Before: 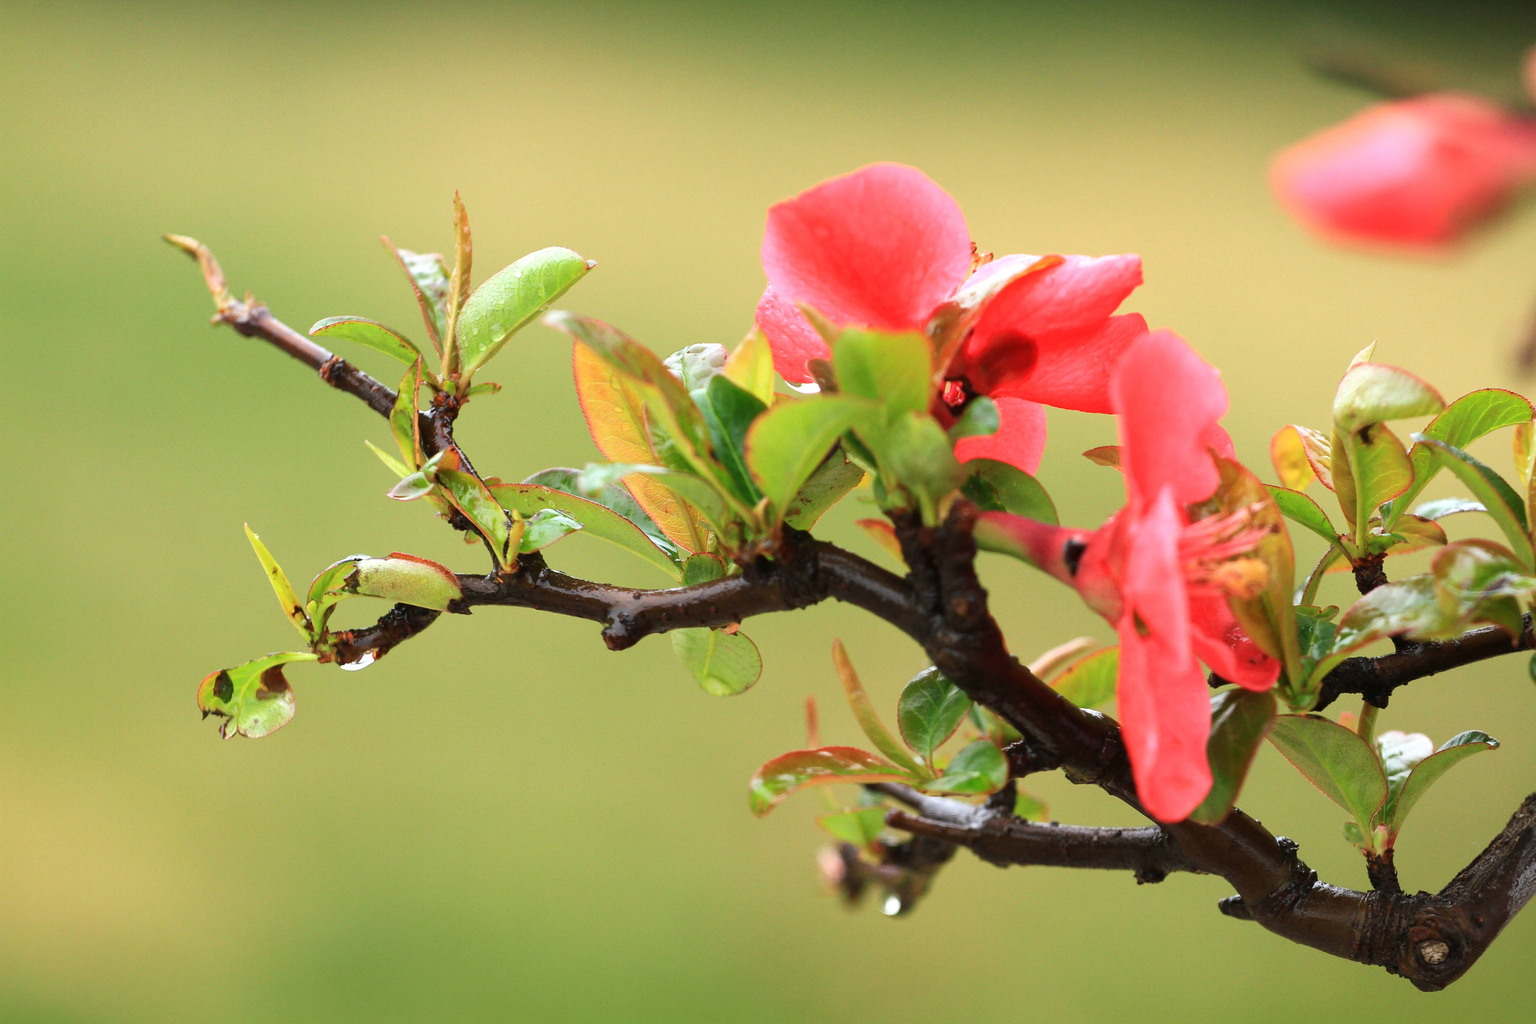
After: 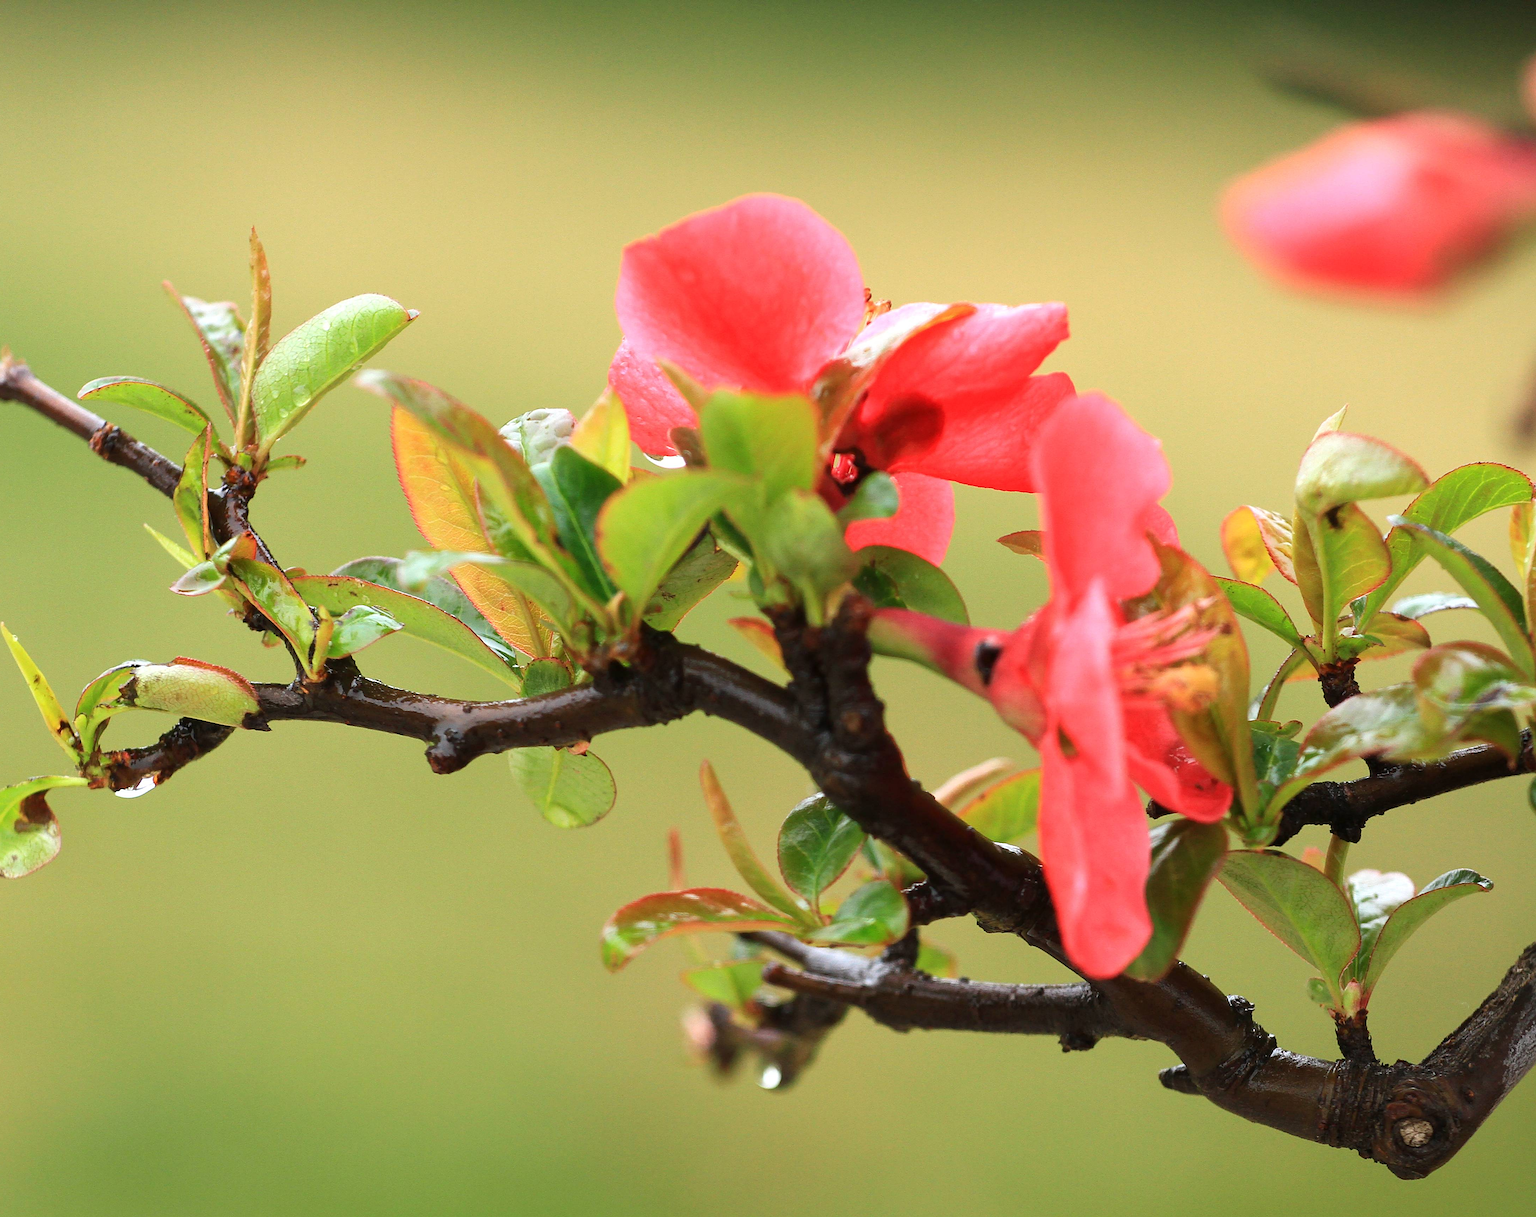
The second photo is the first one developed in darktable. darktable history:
sharpen: on, module defaults
crop: left 15.901%
